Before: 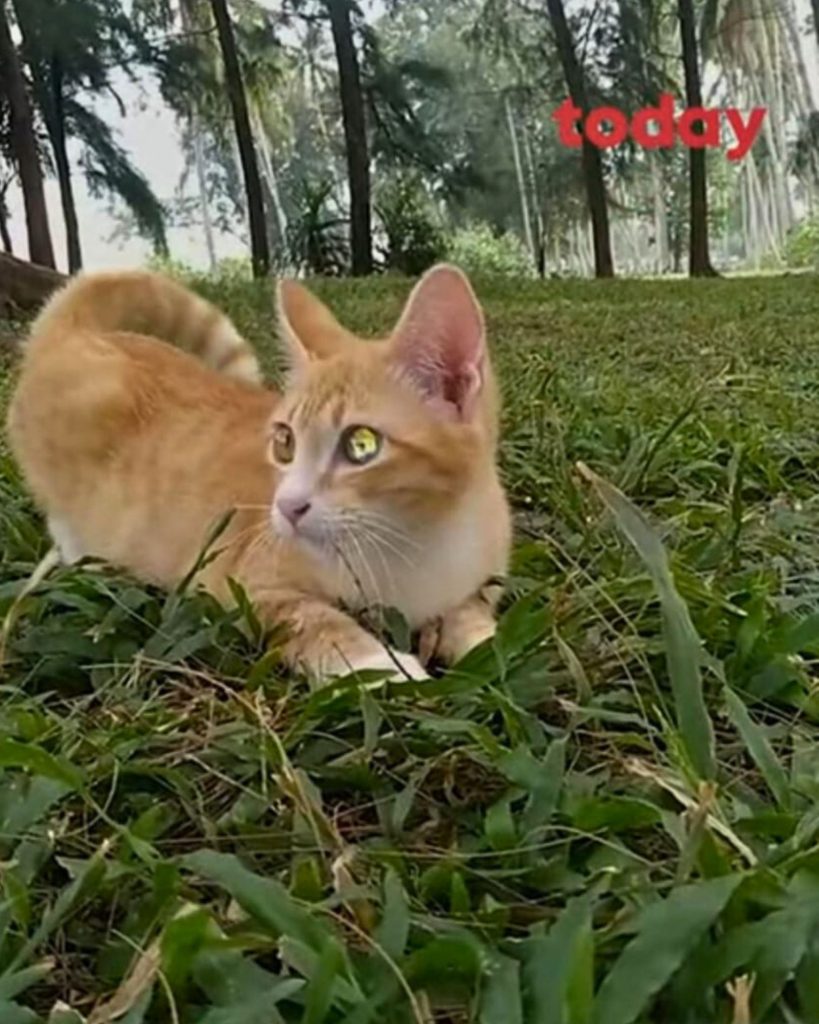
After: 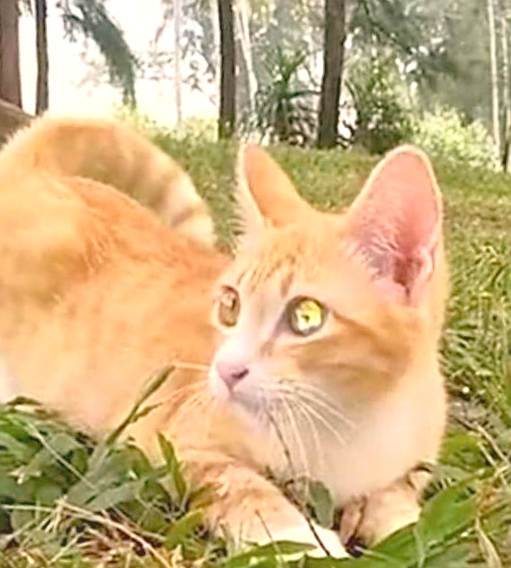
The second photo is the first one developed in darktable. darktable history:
color correction: highlights a* 6.77, highlights b* 7.82, shadows a* 5.64, shadows b* 7.35, saturation 0.918
local contrast: highlights 107%, shadows 101%, detail 119%, midtone range 0.2
crop and rotate: angle -6.44°, left 2.053%, top 6.933%, right 27.178%, bottom 30.122%
contrast brightness saturation: contrast -0.131, brightness 0.052, saturation -0.128
sharpen: on, module defaults
exposure: black level correction 0.001, exposure 1.131 EV, compensate highlight preservation false
levels: levels [0, 0.43, 0.984]
tone curve: curves: ch0 [(0.013, 0) (0.061, 0.068) (0.239, 0.256) (0.502, 0.505) (0.683, 0.676) (0.761, 0.773) (0.858, 0.858) (0.987, 0.945)]; ch1 [(0, 0) (0.172, 0.123) (0.304, 0.267) (0.414, 0.395) (0.472, 0.473) (0.502, 0.508) (0.521, 0.528) (0.583, 0.595) (0.654, 0.673) (0.728, 0.761) (1, 1)]; ch2 [(0, 0) (0.411, 0.424) (0.485, 0.476) (0.502, 0.502) (0.553, 0.557) (0.57, 0.576) (1, 1)], color space Lab, linked channels, preserve colors none
